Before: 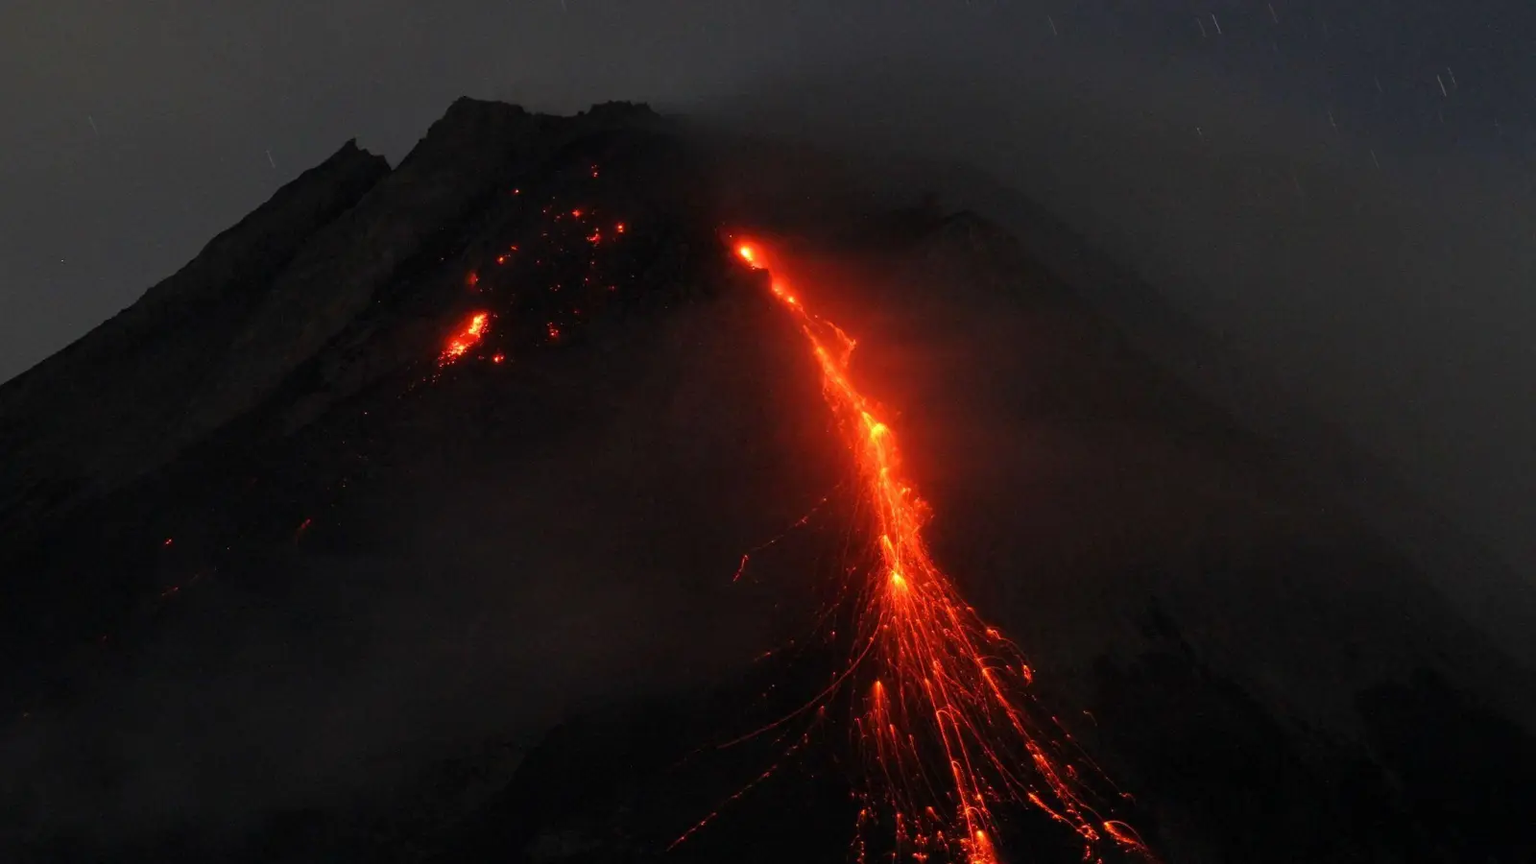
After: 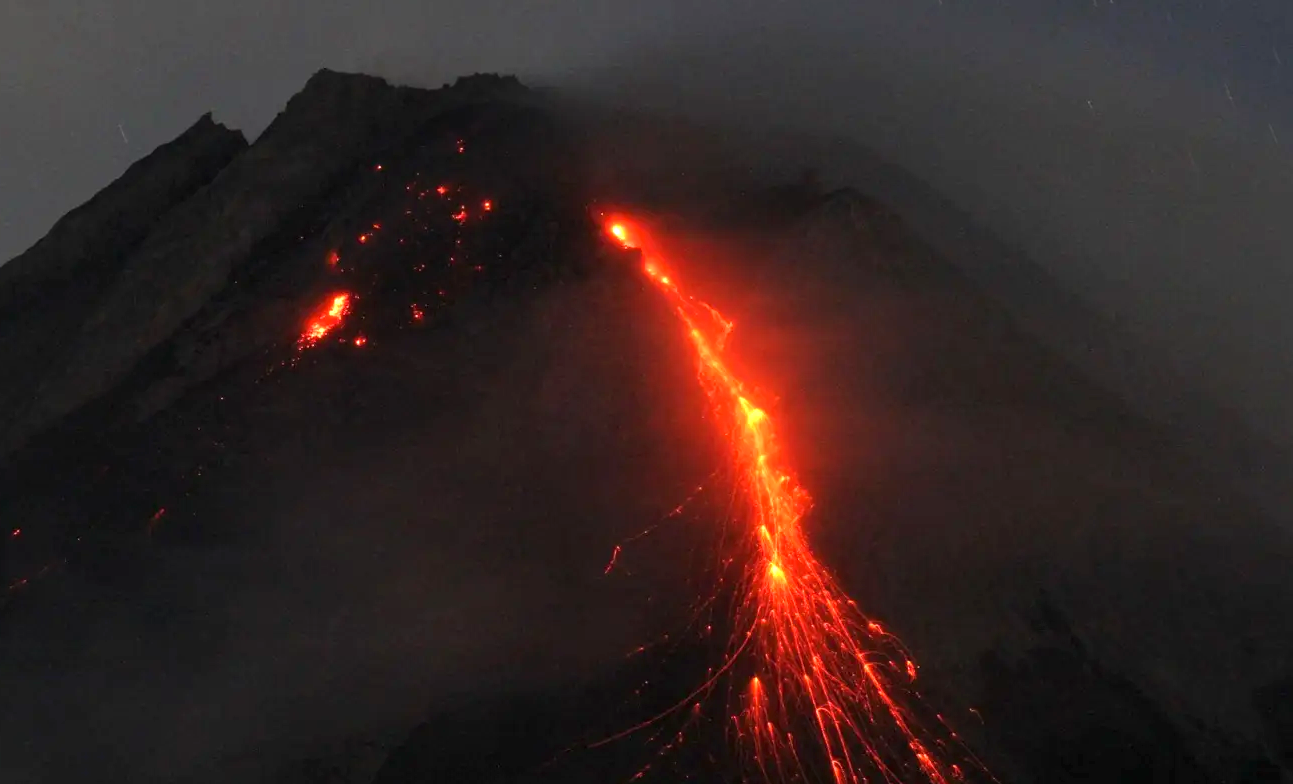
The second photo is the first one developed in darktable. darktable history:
crop: left 9.978%, top 3.653%, right 9.162%, bottom 9.146%
exposure: black level correction 0, exposure 0.899 EV, compensate highlight preservation false
